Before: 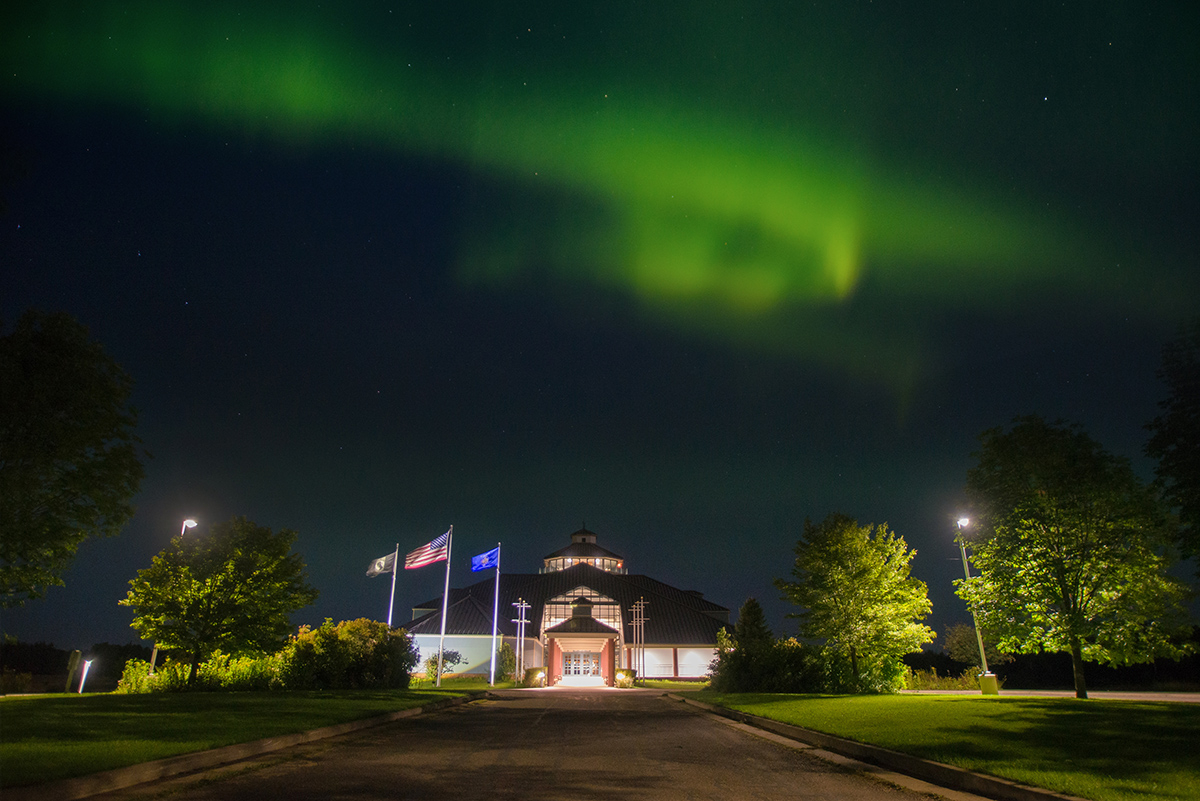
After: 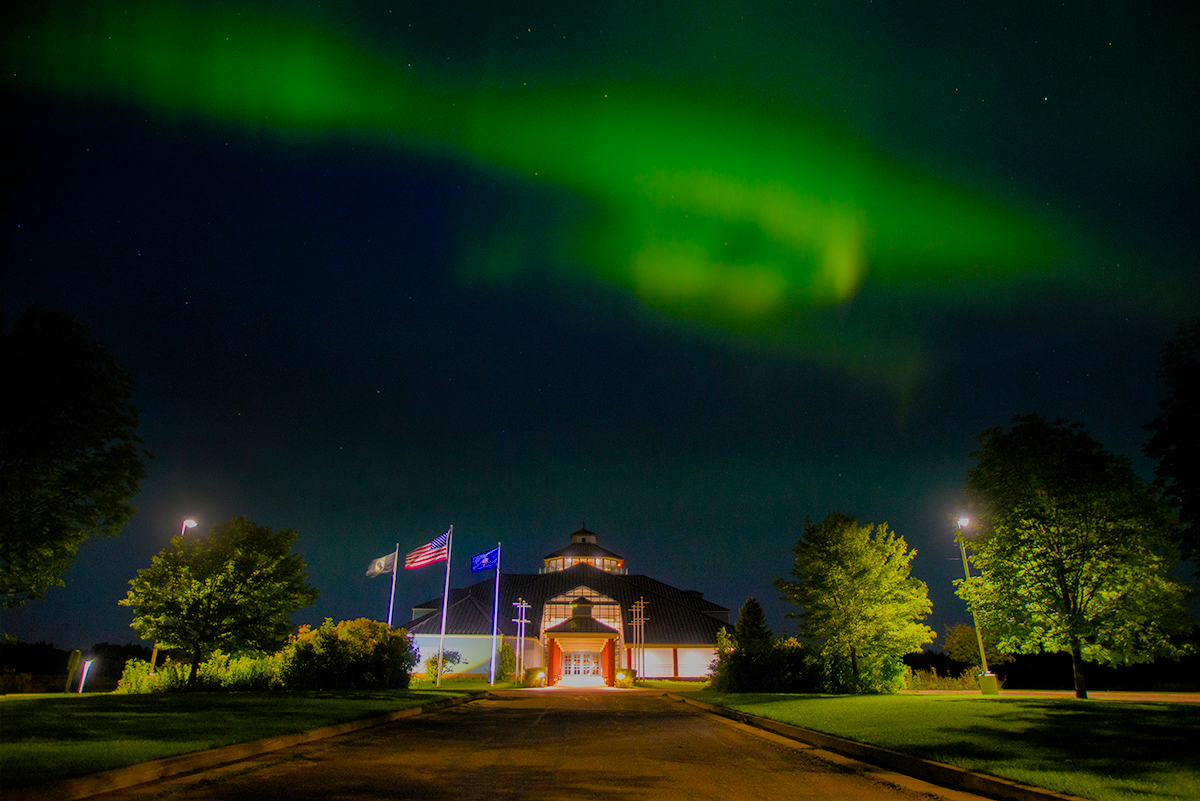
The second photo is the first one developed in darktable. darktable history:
color balance rgb: linear chroma grading › global chroma 15%, perceptual saturation grading › global saturation 30%
filmic rgb: black relative exposure -8.79 EV, white relative exposure 4.98 EV, threshold 6 EV, target black luminance 0%, hardness 3.77, latitude 66.34%, contrast 0.822, highlights saturation mix 10%, shadows ↔ highlights balance 20%, add noise in highlights 0.1, color science v4 (2020), iterations of high-quality reconstruction 0, type of noise poissonian, enable highlight reconstruction true
